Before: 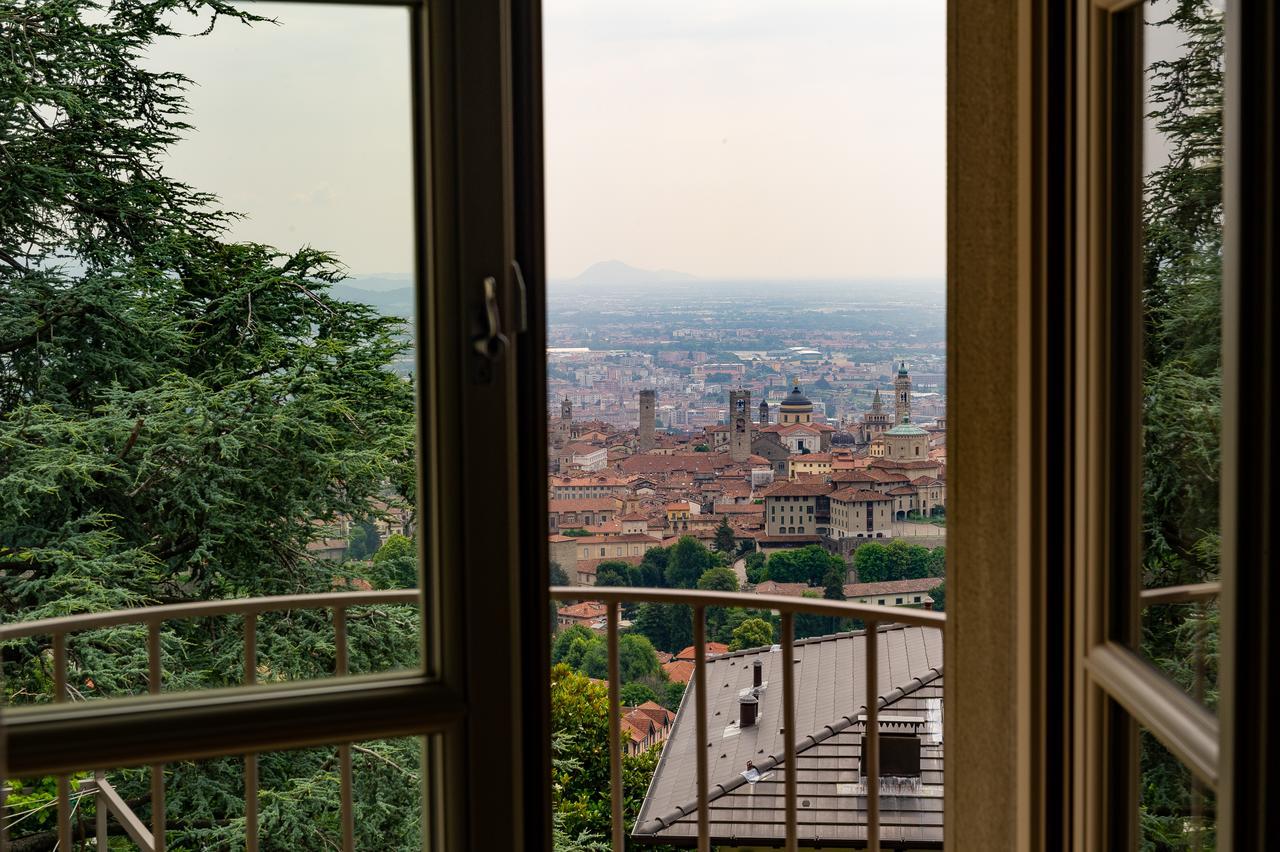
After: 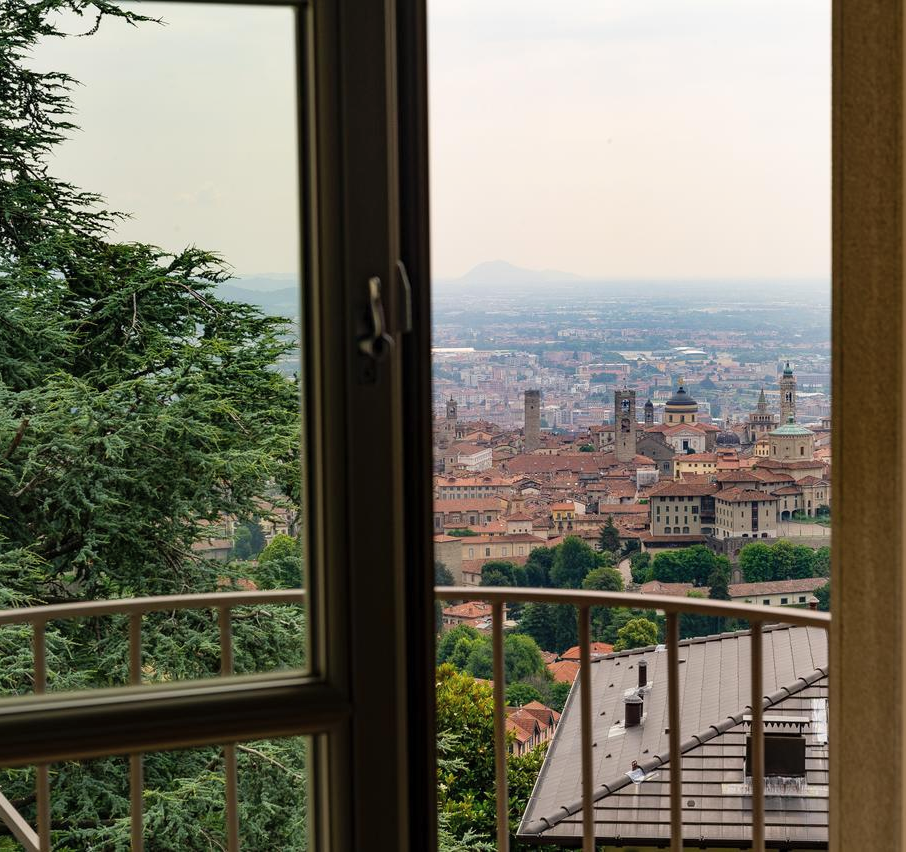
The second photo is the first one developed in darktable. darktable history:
contrast brightness saturation: contrast 0.05, brightness 0.06, saturation 0.01
crop and rotate: left 9.061%, right 20.142%
